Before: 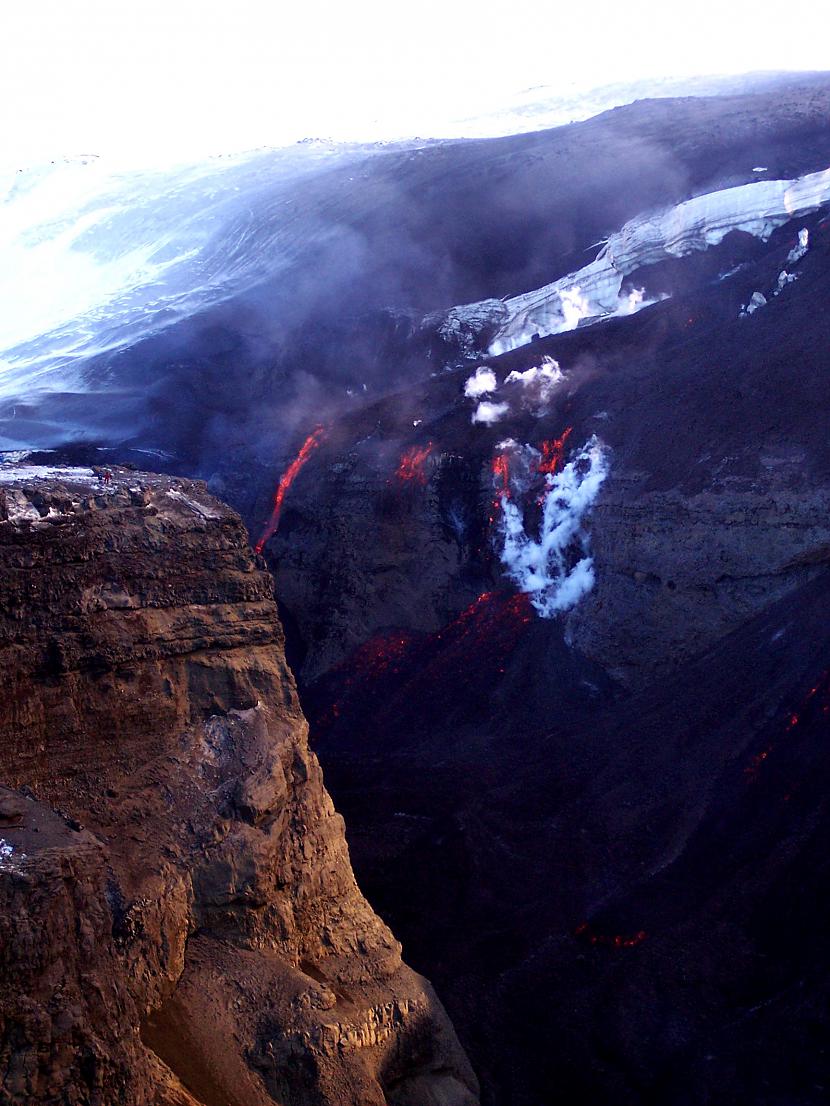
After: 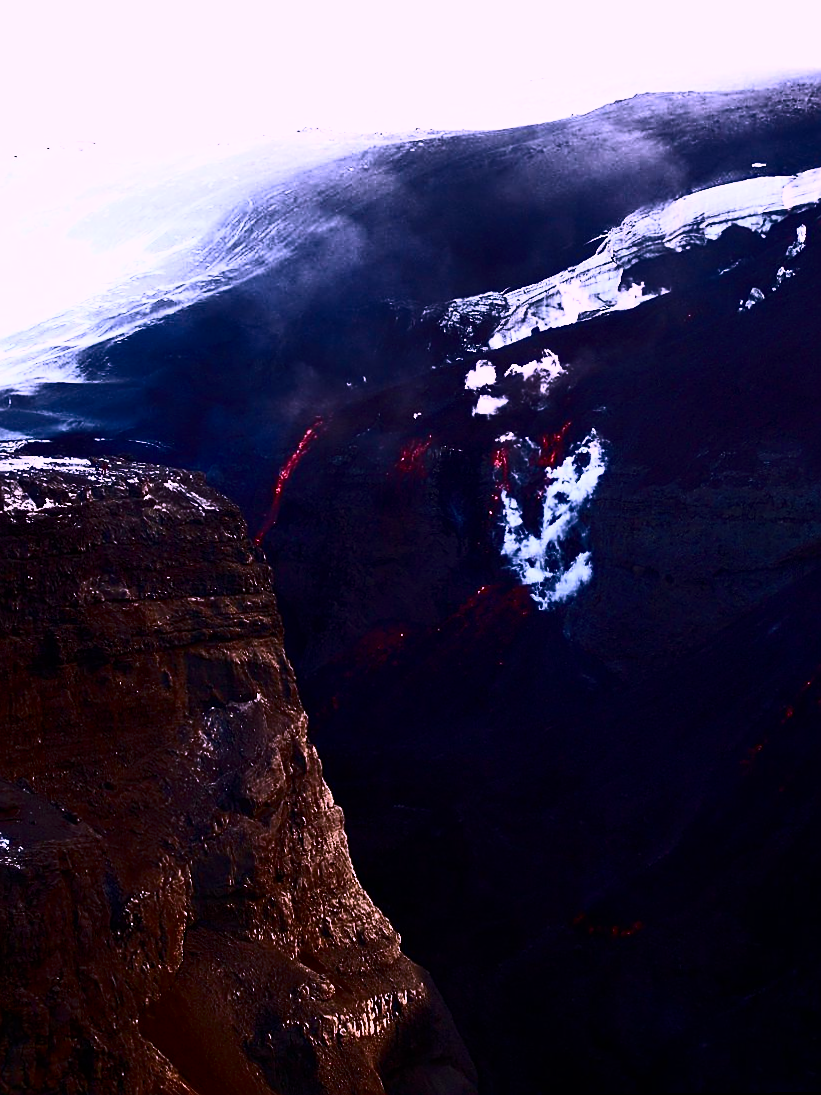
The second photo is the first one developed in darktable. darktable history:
rotate and perspective: rotation 0.174°, lens shift (vertical) 0.013, lens shift (horizontal) 0.019, shear 0.001, automatic cropping original format, crop left 0.007, crop right 0.991, crop top 0.016, crop bottom 0.997
contrast brightness saturation: contrast 0.93, brightness 0.2
color correction: highlights a* 15.46, highlights b* -20.56
exposure: black level correction 0, exposure -0.721 EV, compensate highlight preservation false
sharpen: on, module defaults
